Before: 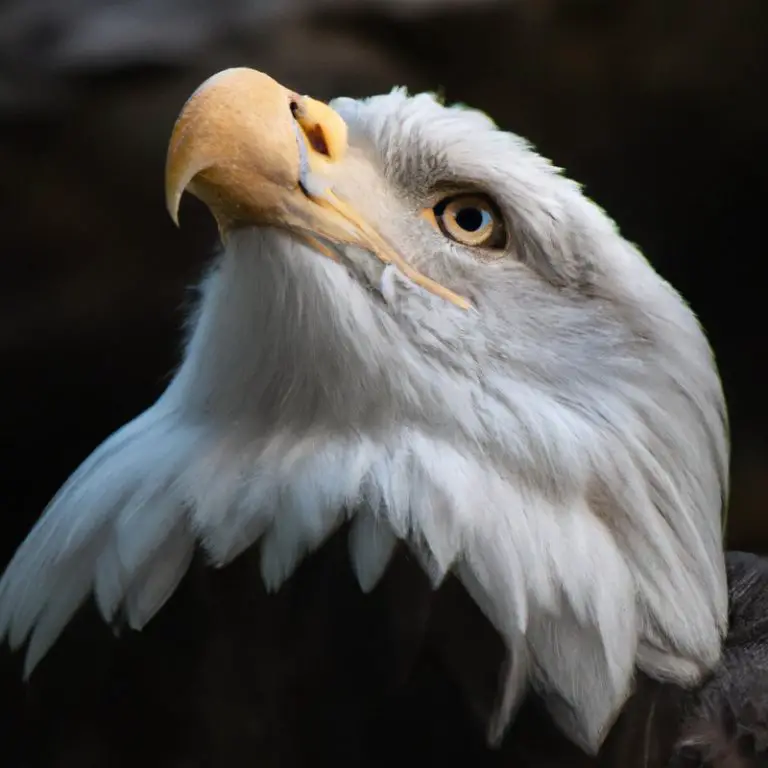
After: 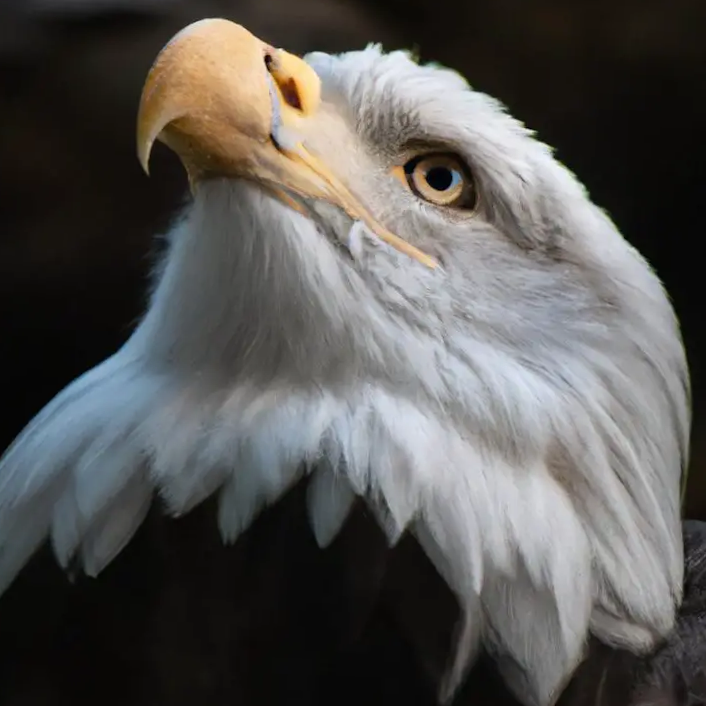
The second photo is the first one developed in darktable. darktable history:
crop and rotate: angle -2.12°, left 3.088%, top 4.179%, right 1.615%, bottom 0.439%
